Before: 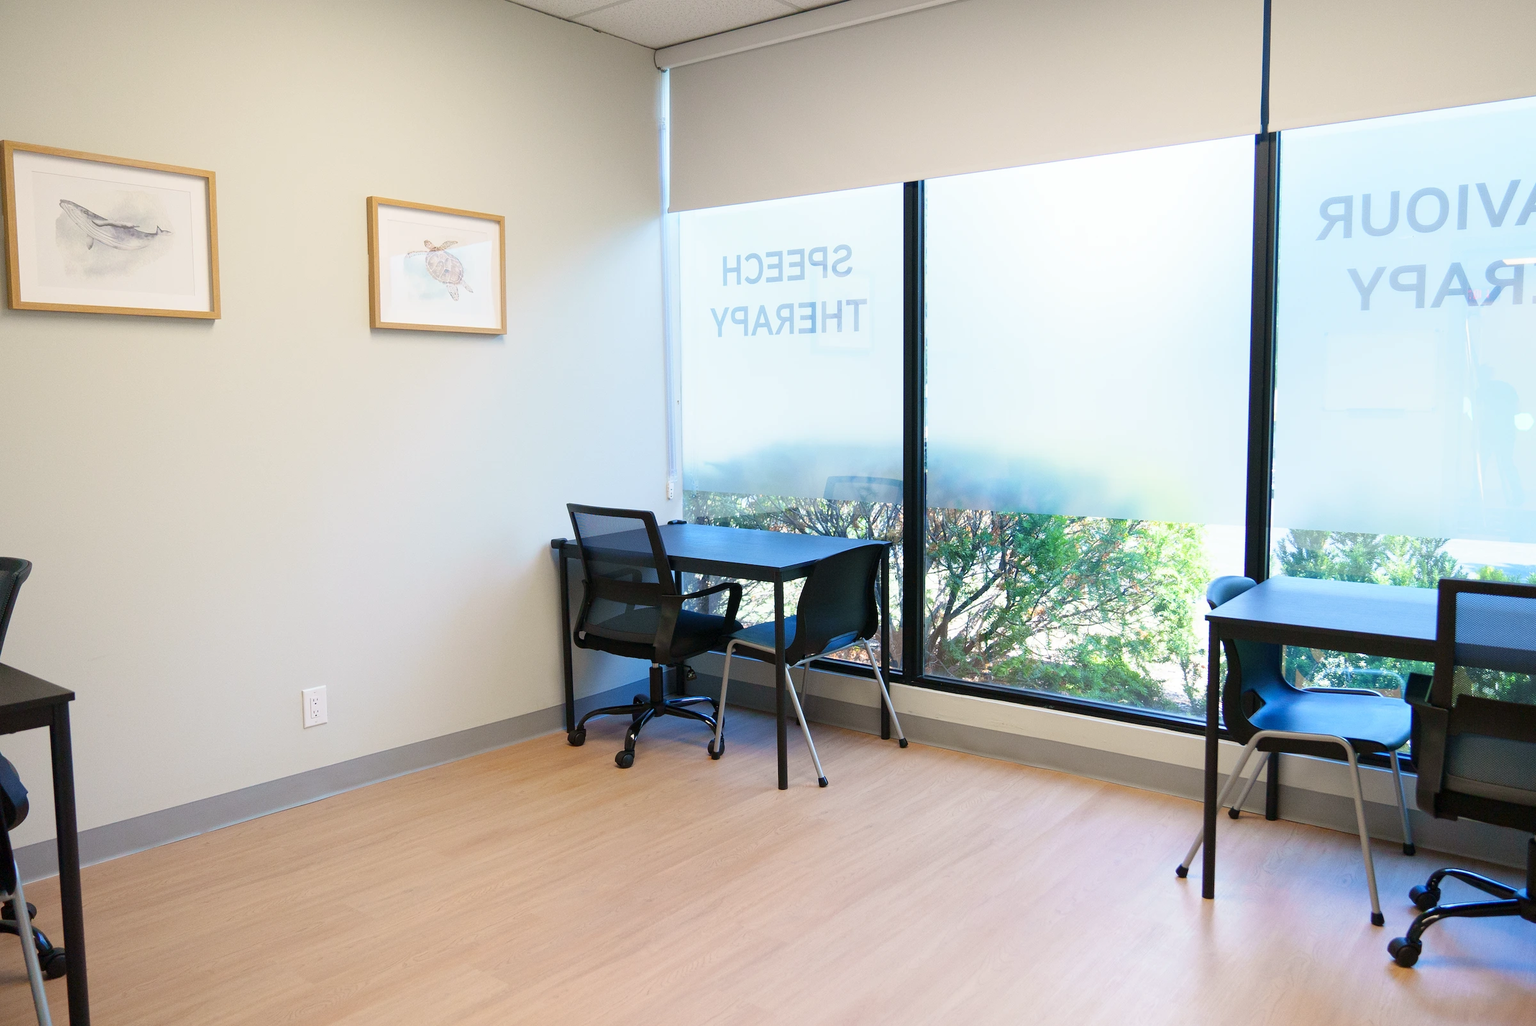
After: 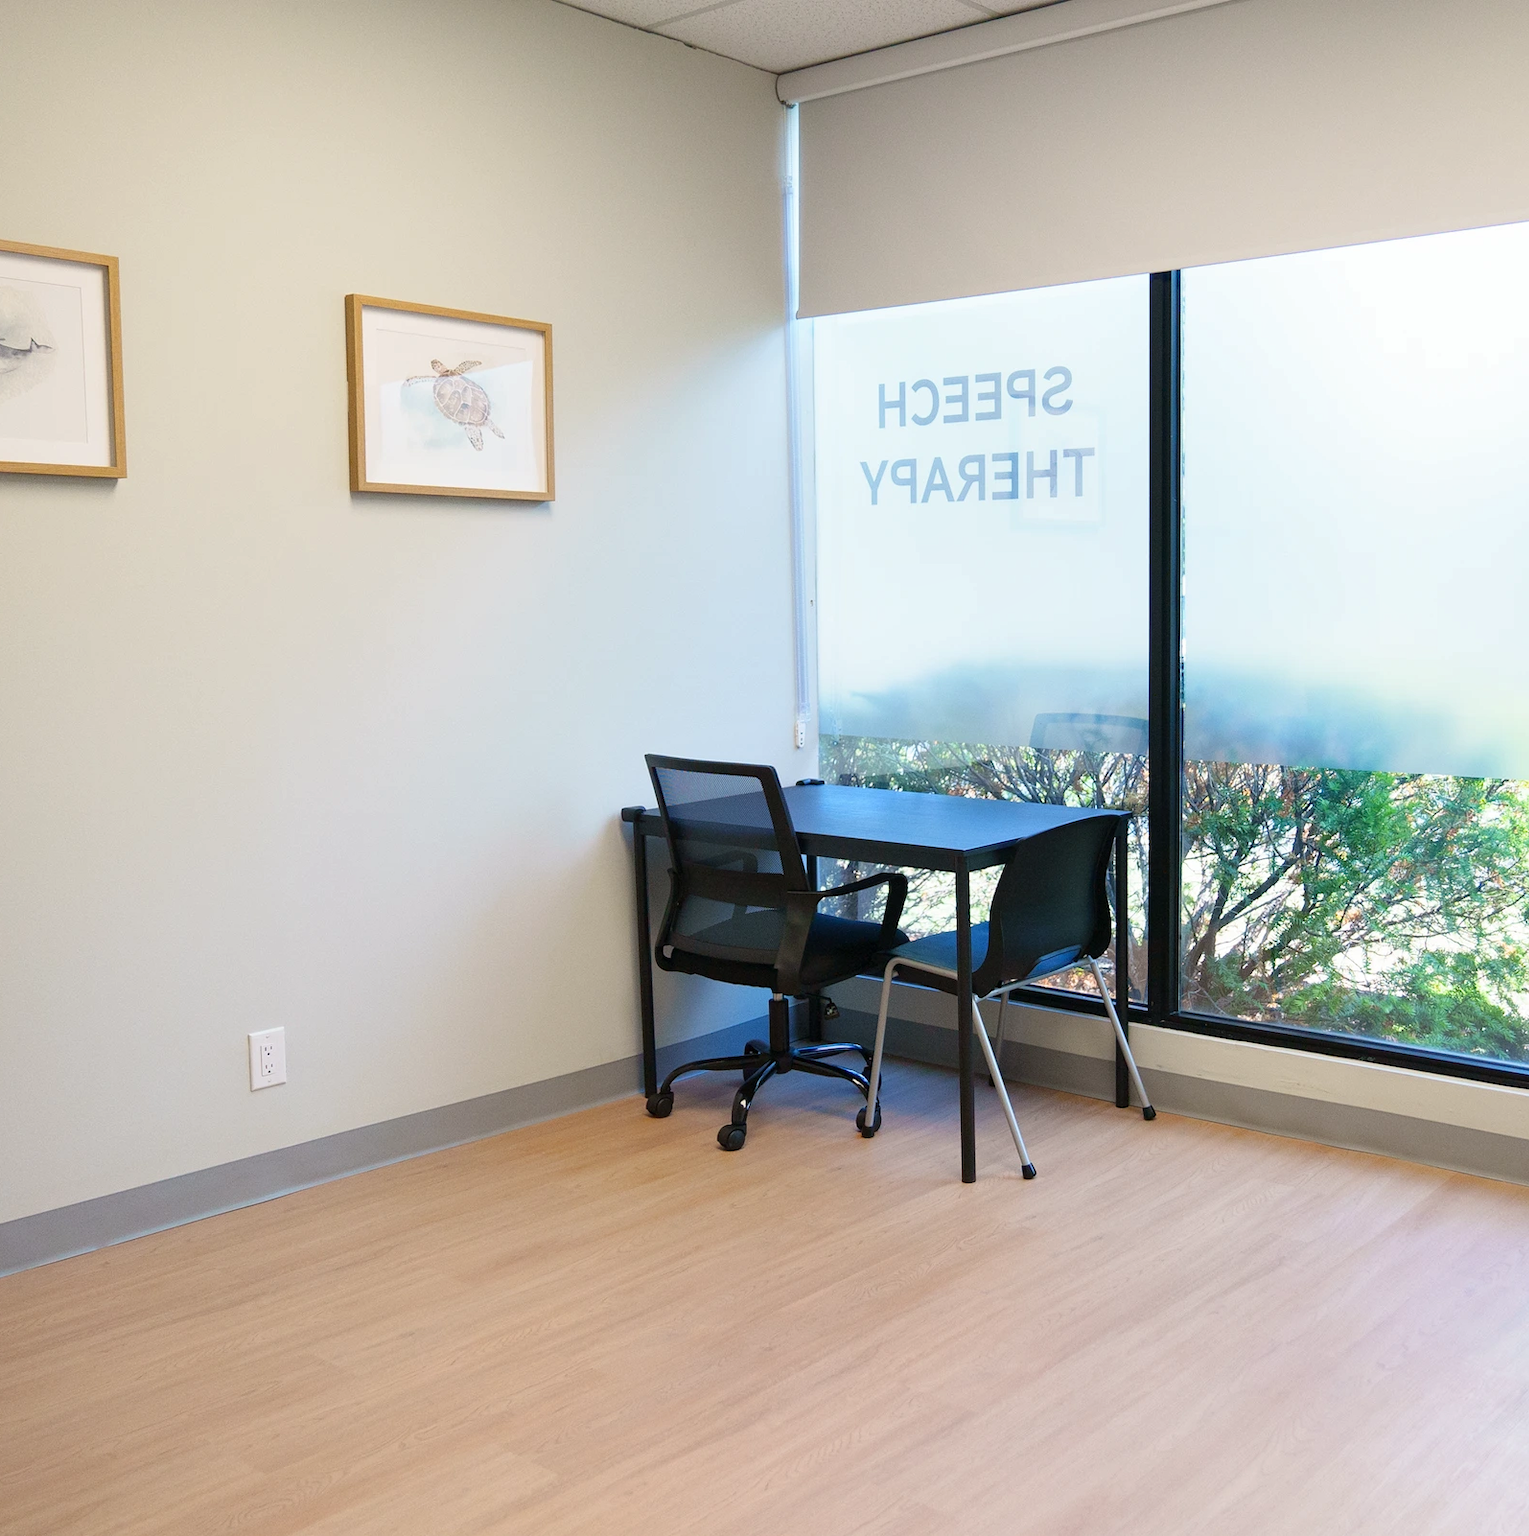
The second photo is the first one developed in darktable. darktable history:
shadows and highlights: shadows 29.49, highlights -30.24, highlights color adjustment 49.25%, low approximation 0.01, soften with gaussian
crop and rotate: left 8.883%, right 24.647%
